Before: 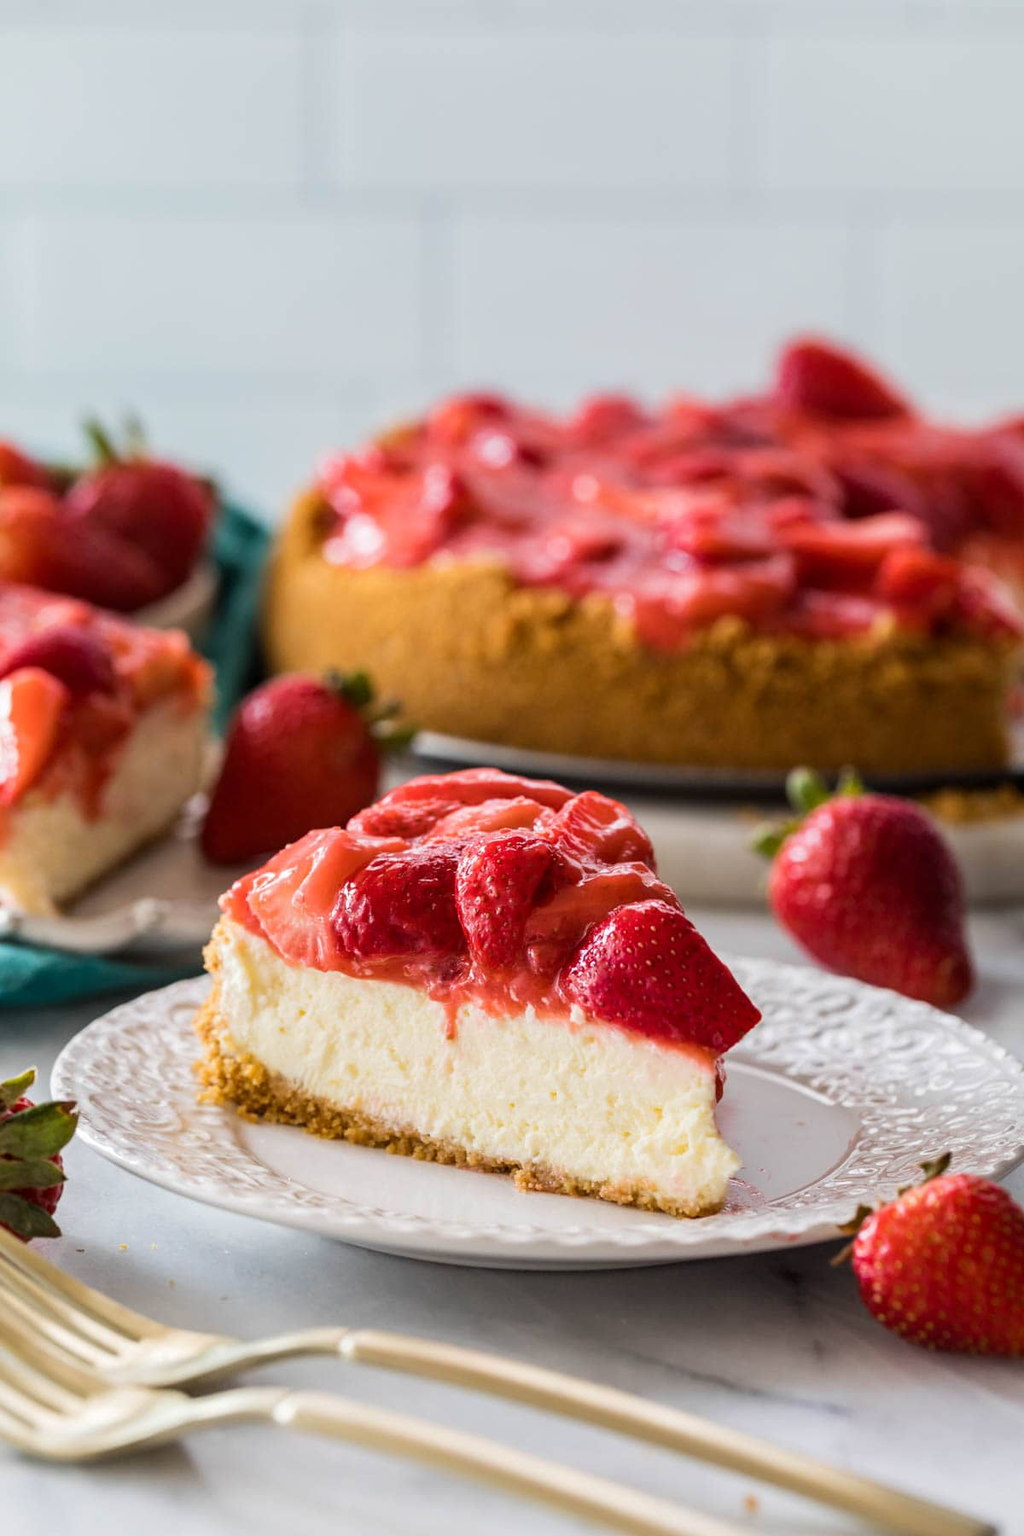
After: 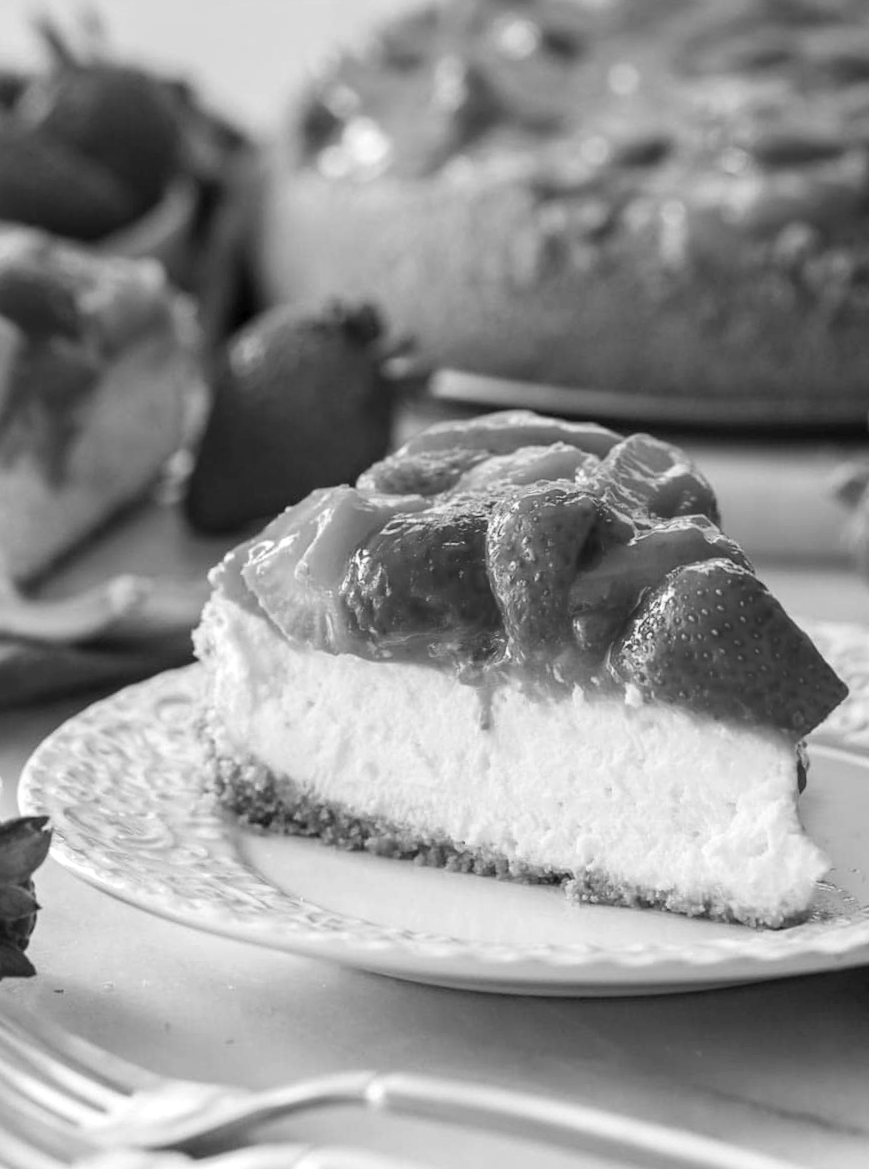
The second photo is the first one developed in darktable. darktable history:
rotate and perspective: rotation -1.77°, lens shift (horizontal) 0.004, automatic cropping off
exposure: exposure 0.2 EV, compensate highlight preservation false
monochrome: a -6.99, b 35.61, size 1.4
crop: left 6.488%, top 27.668%, right 24.183%, bottom 8.656%
